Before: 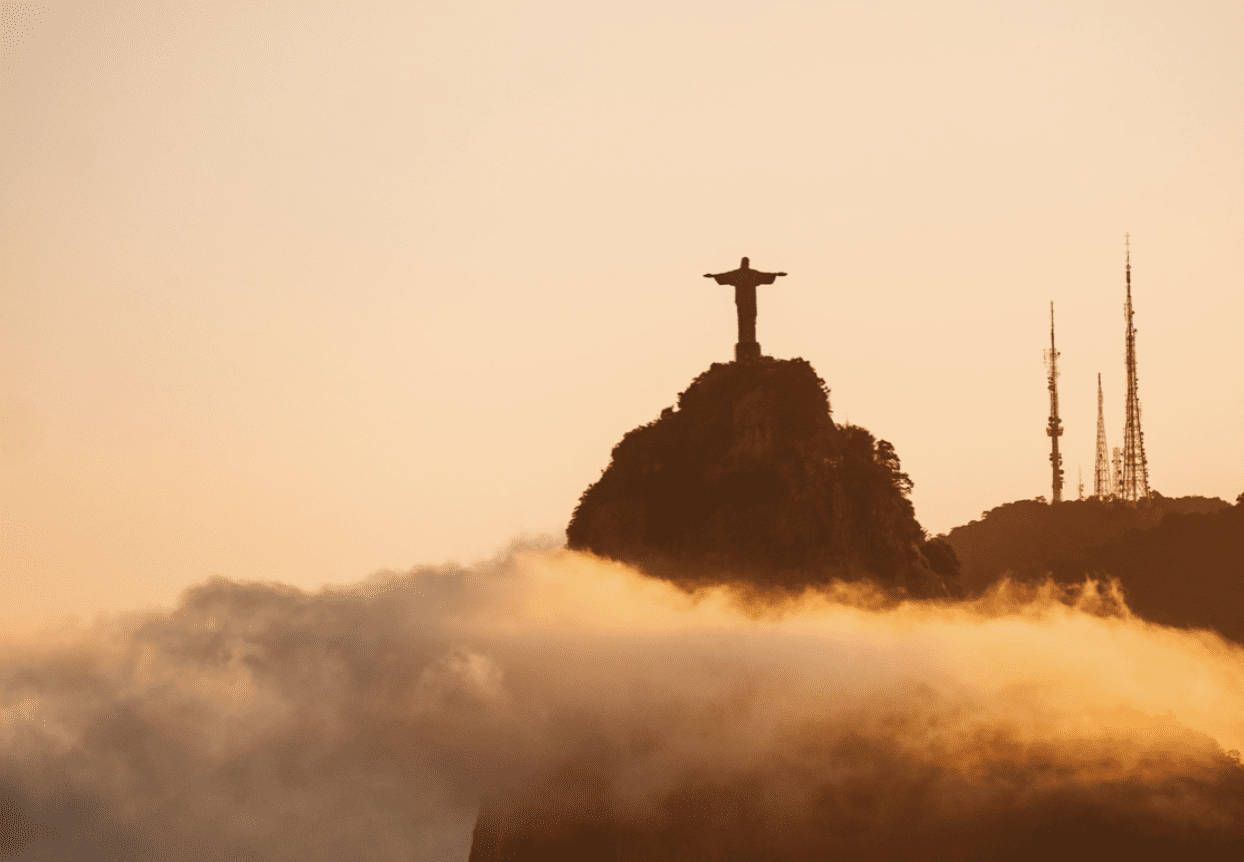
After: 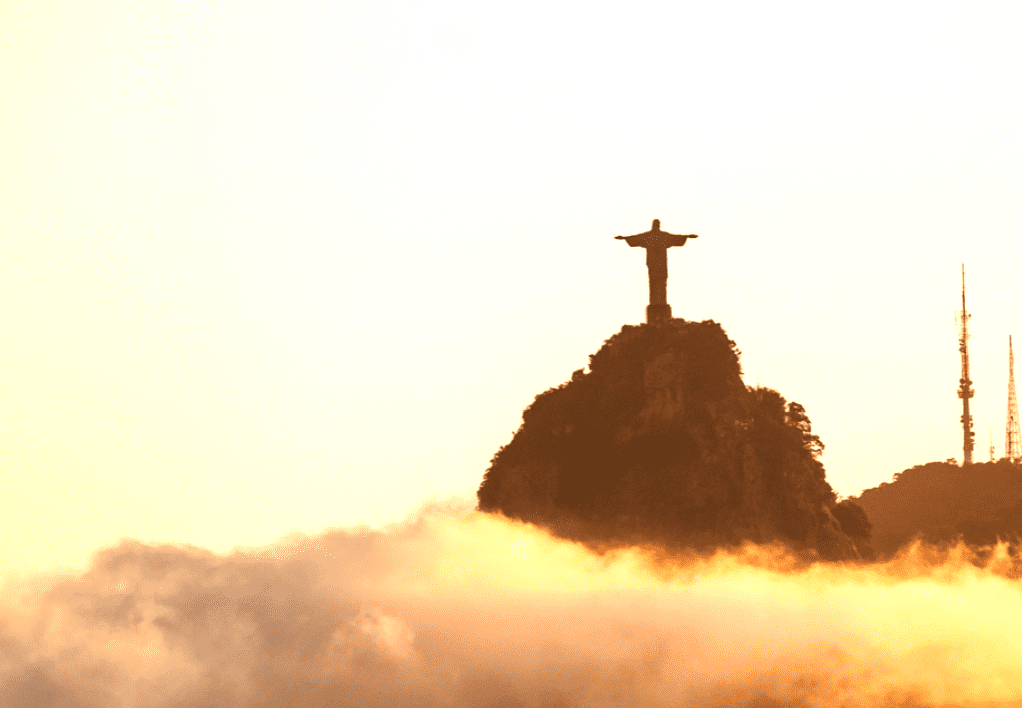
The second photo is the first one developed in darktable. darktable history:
exposure: black level correction 0.001, exposure 0.955 EV, compensate exposure bias true, compensate highlight preservation false
crop and rotate: left 7.196%, top 4.574%, right 10.605%, bottom 13.178%
